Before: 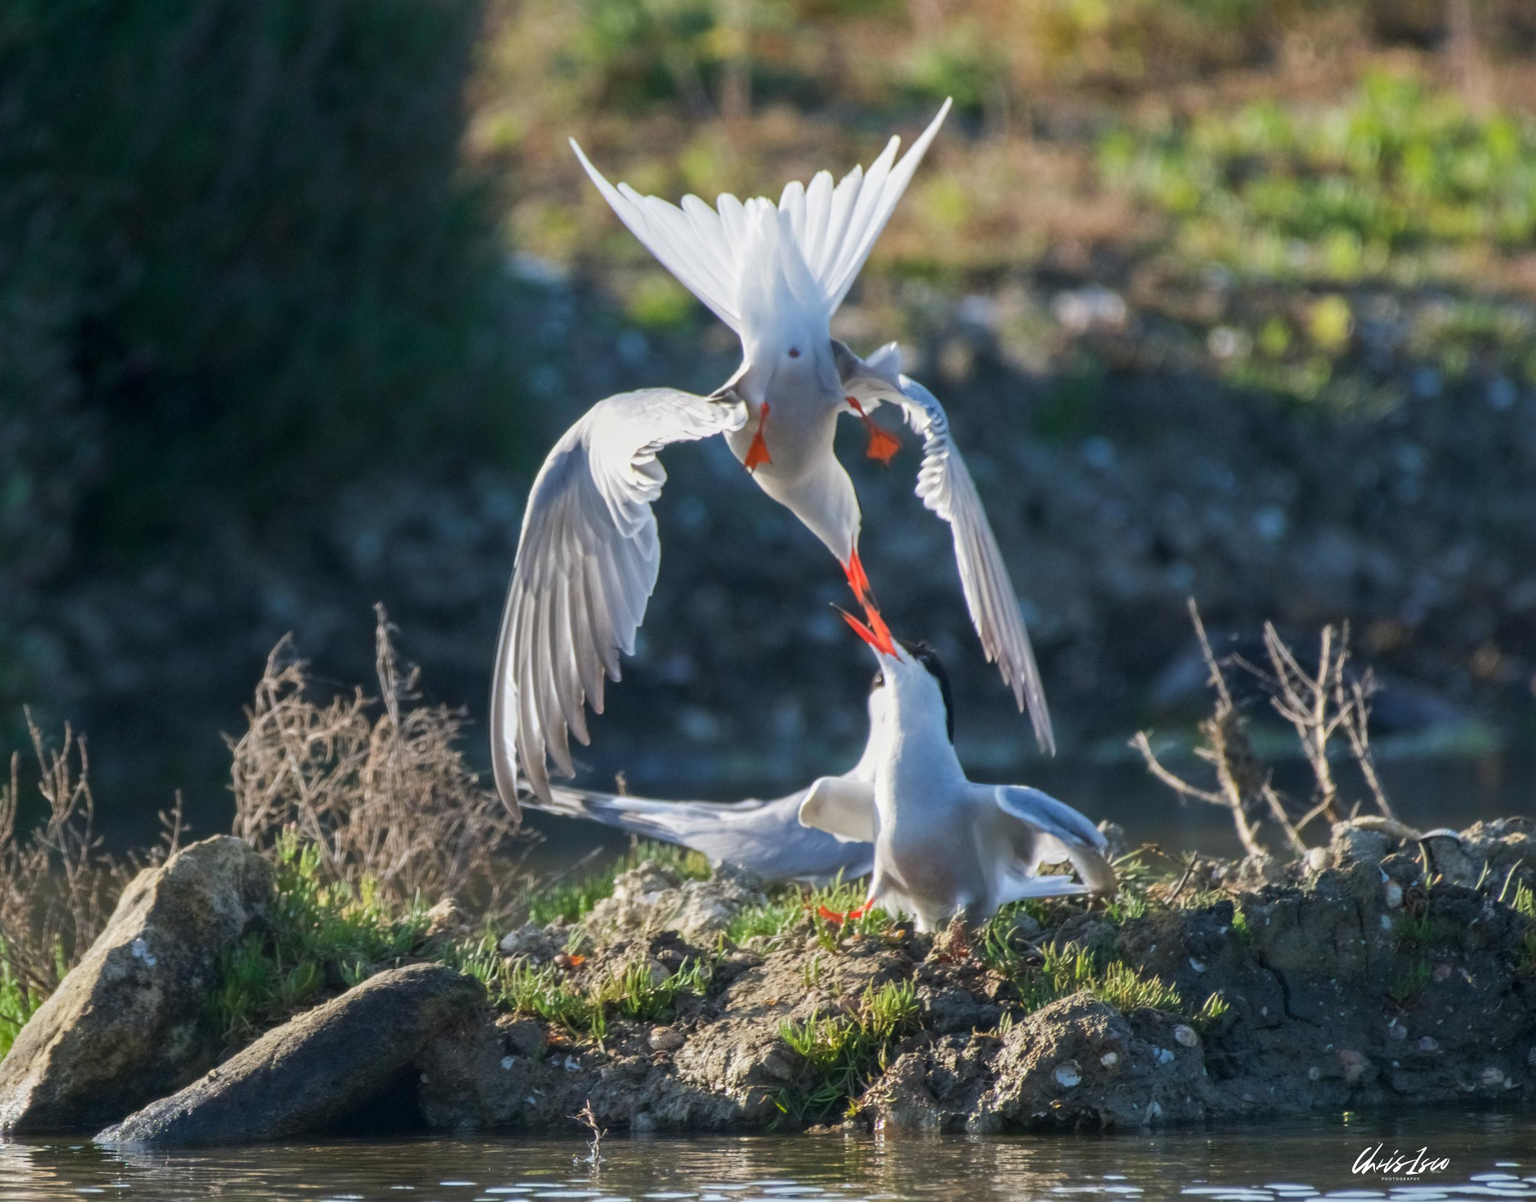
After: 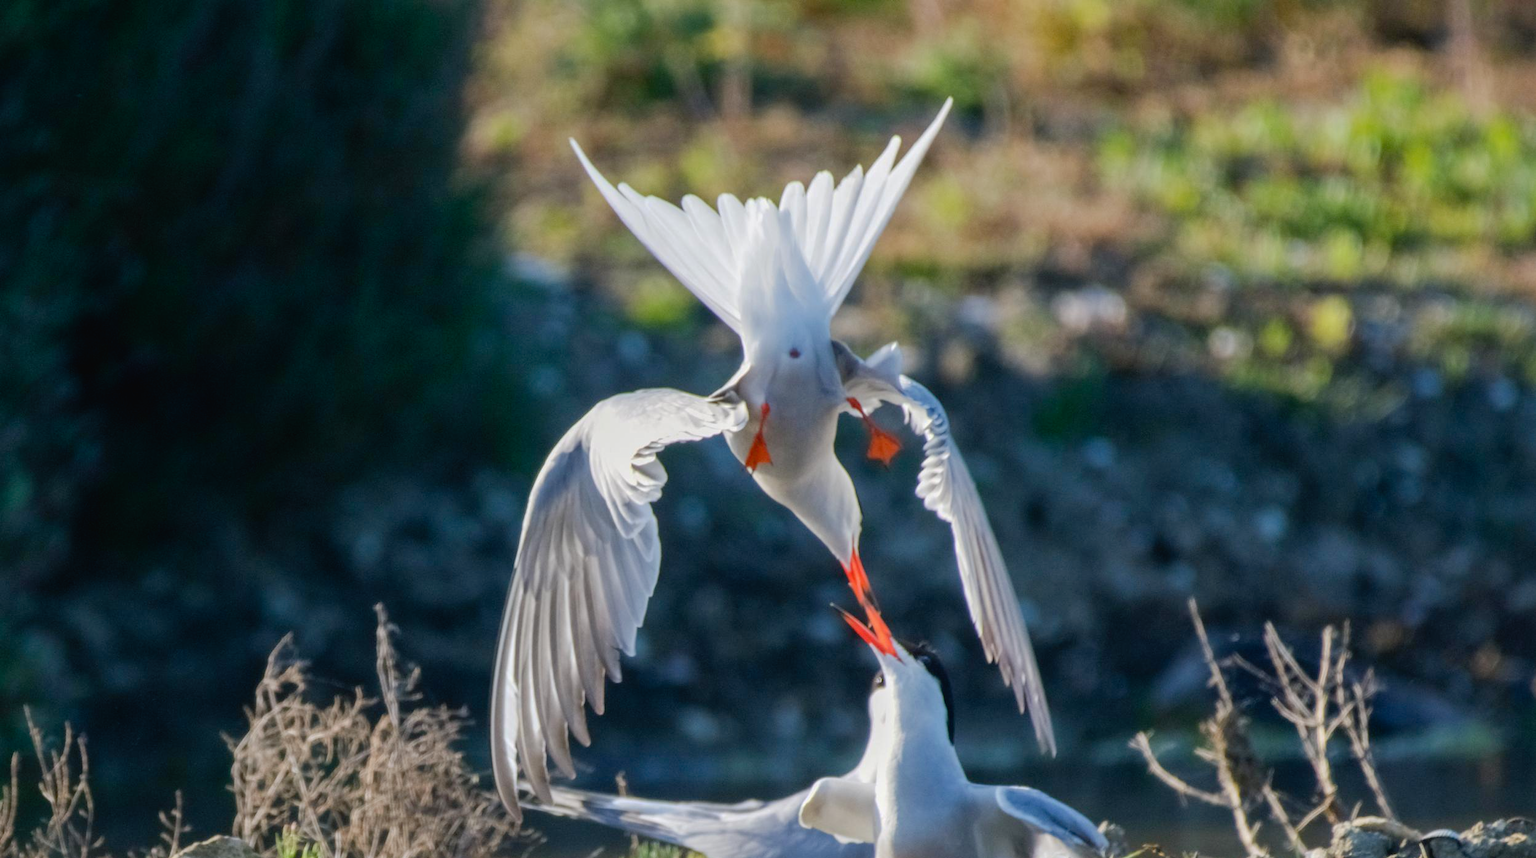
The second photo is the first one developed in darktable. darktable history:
crop: bottom 28.576%
contrast brightness saturation: contrast 0.04, saturation 0.07
tone curve: curves: ch0 [(0, 0) (0.003, 0.018) (0.011, 0.019) (0.025, 0.02) (0.044, 0.024) (0.069, 0.034) (0.1, 0.049) (0.136, 0.082) (0.177, 0.136) (0.224, 0.196) (0.277, 0.263) (0.335, 0.329) (0.399, 0.401) (0.468, 0.473) (0.543, 0.546) (0.623, 0.625) (0.709, 0.698) (0.801, 0.779) (0.898, 0.867) (1, 1)], preserve colors none
